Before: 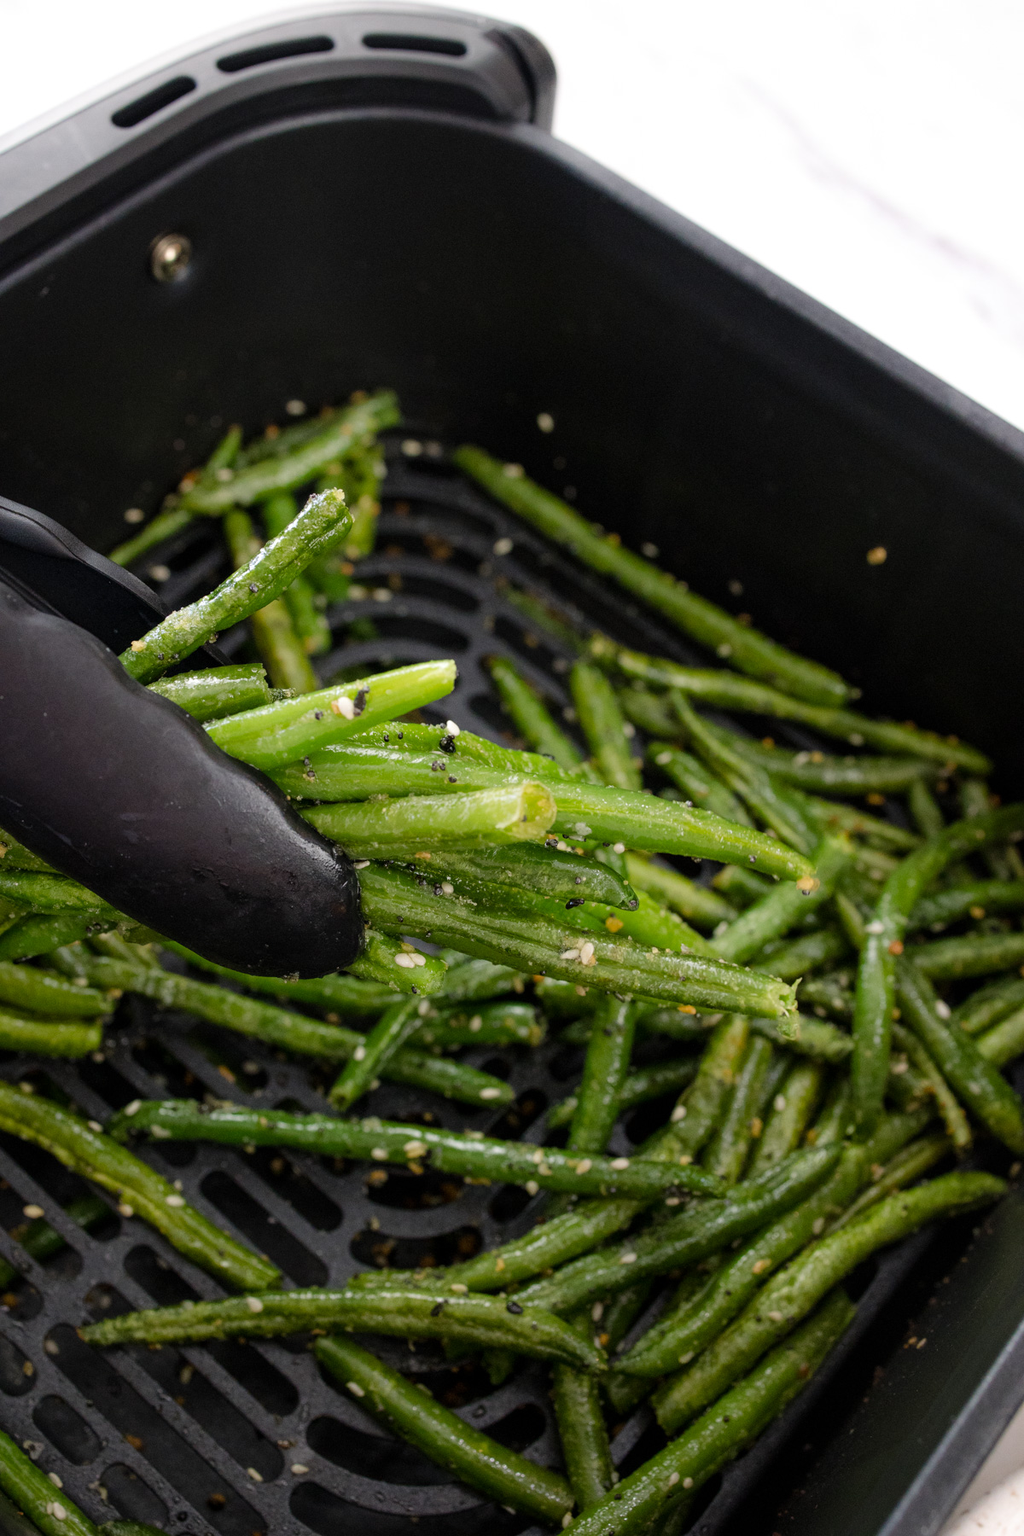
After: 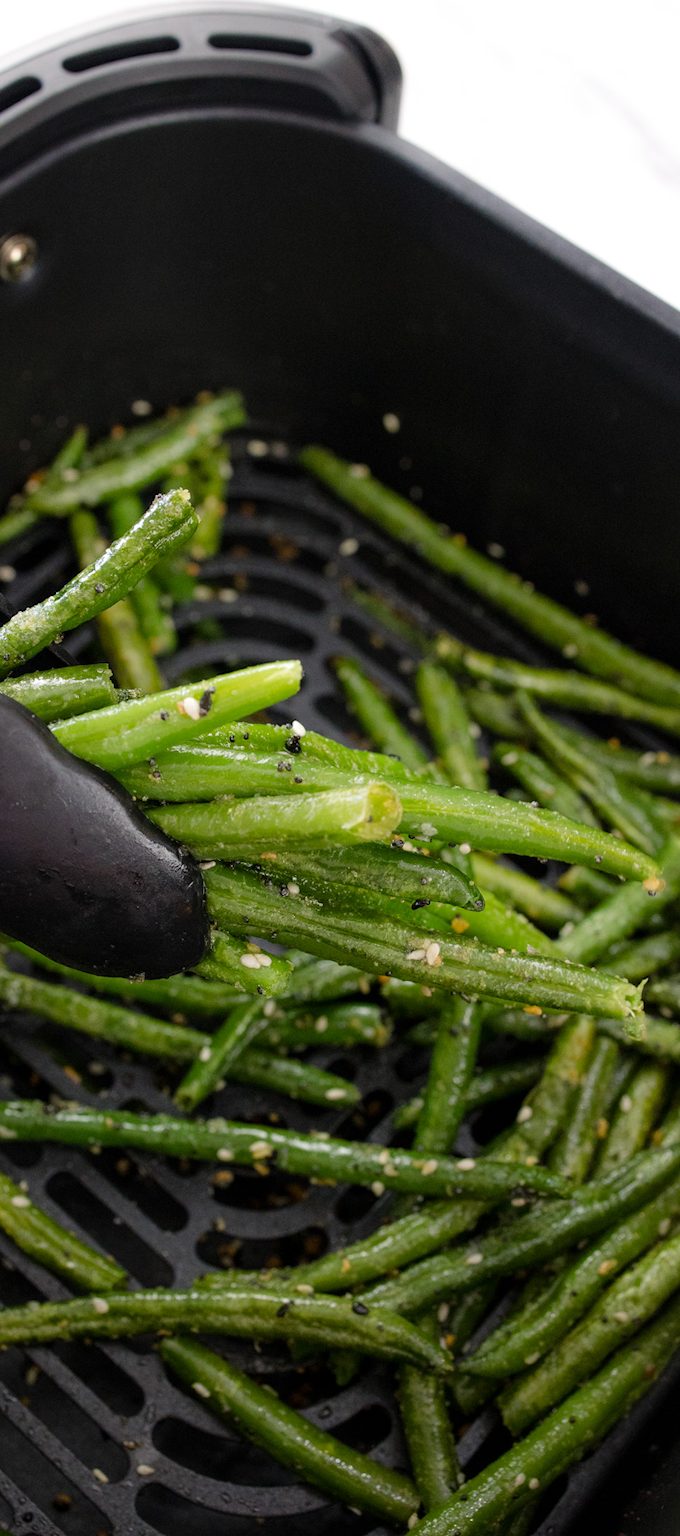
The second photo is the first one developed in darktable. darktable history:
crop and rotate: left 15.155%, right 18.362%
